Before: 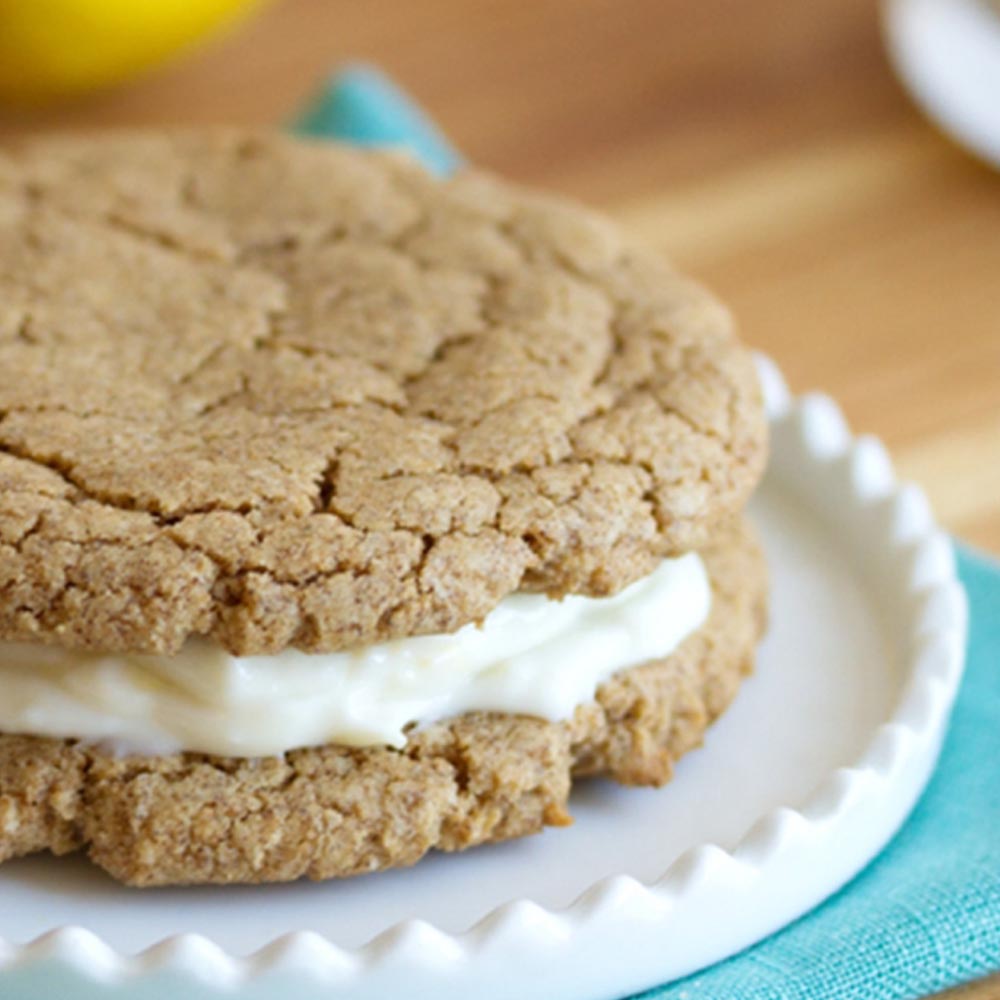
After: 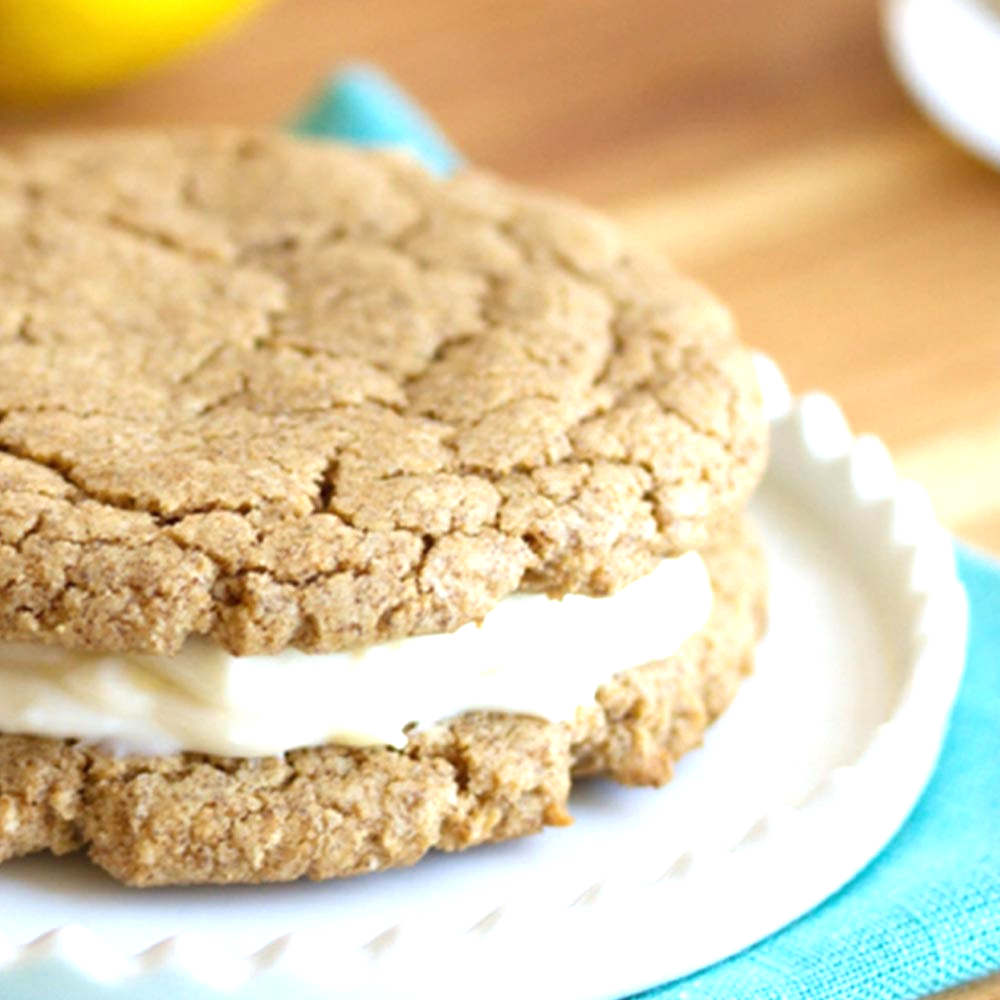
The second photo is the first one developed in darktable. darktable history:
exposure: black level correction 0, exposure 0.691 EV, compensate highlight preservation false
